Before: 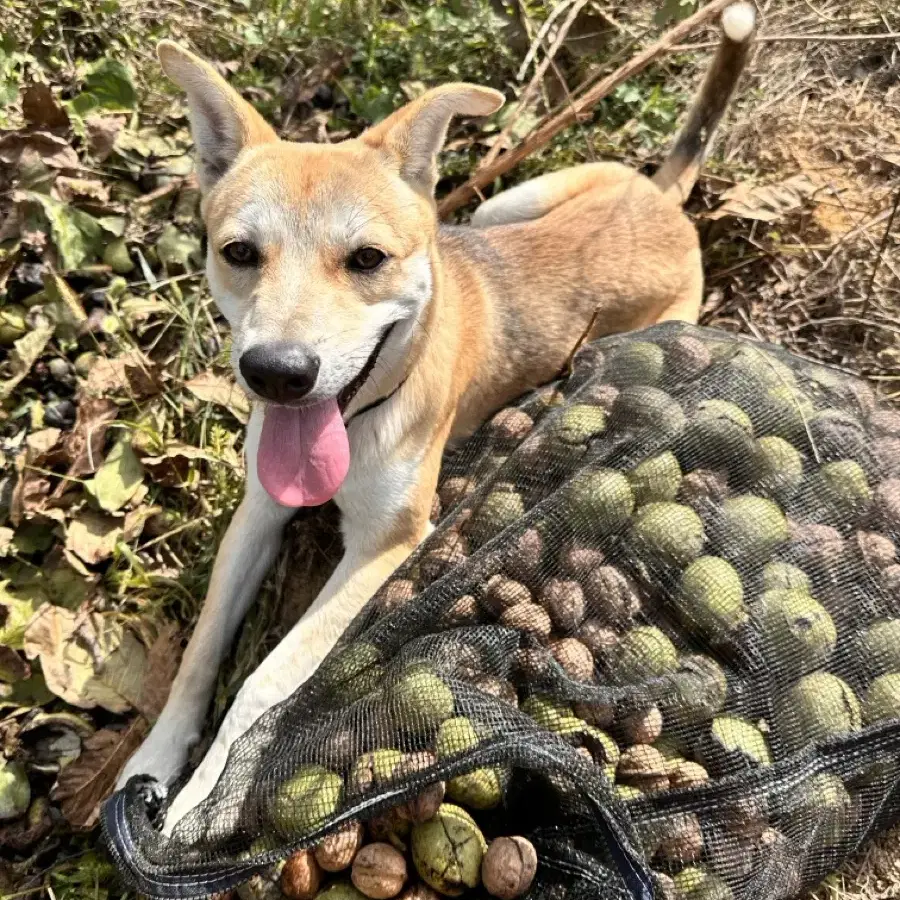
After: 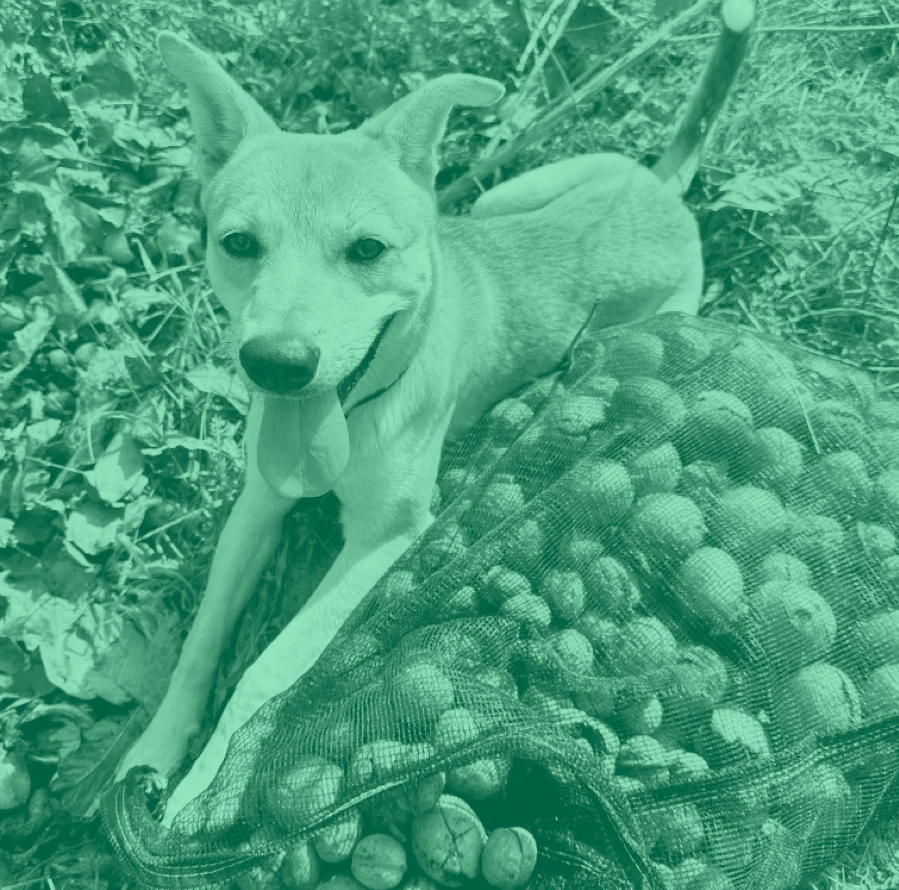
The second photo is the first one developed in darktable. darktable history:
colorize: hue 147.6°, saturation 65%, lightness 21.64%
crop: top 1.049%, right 0.001%
velvia: on, module defaults
